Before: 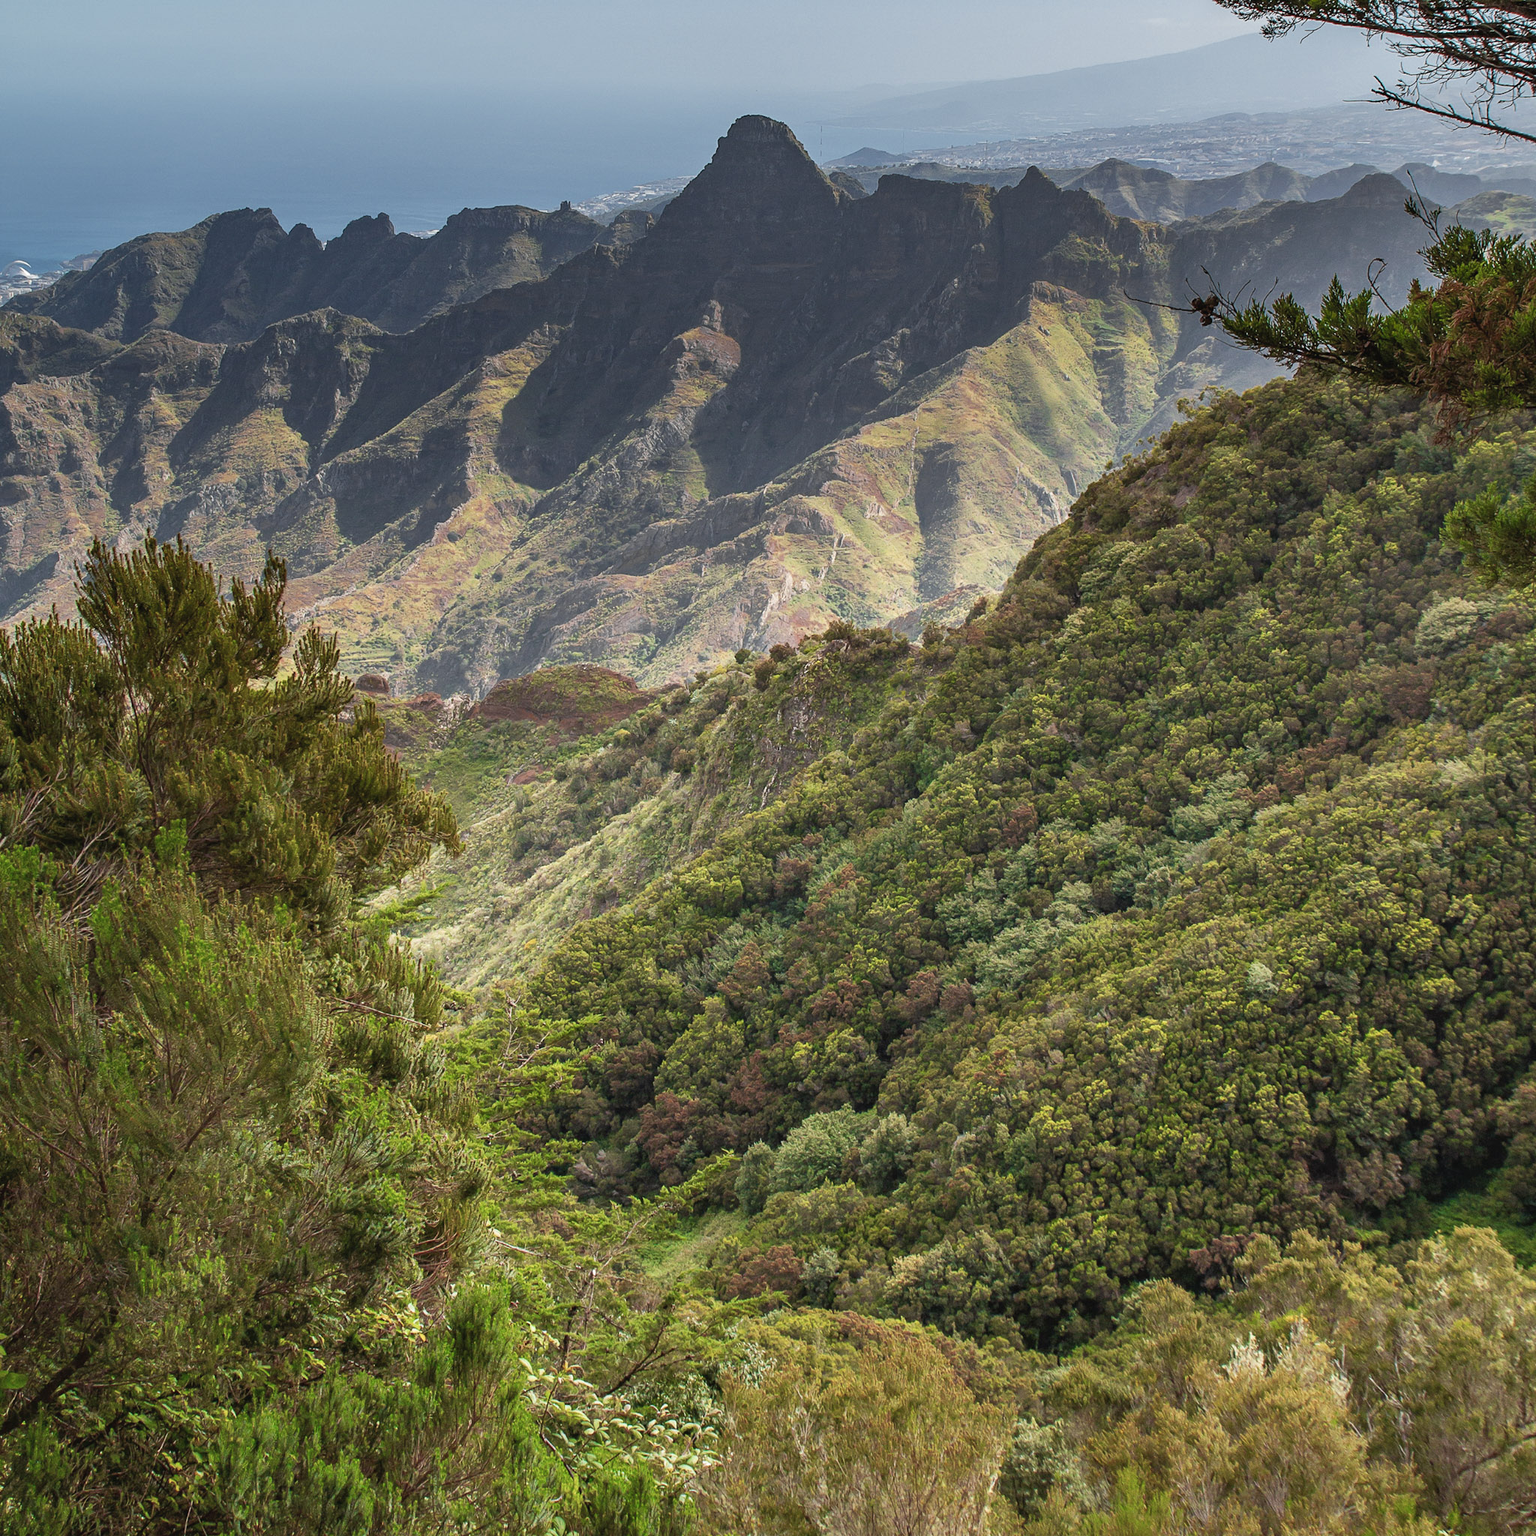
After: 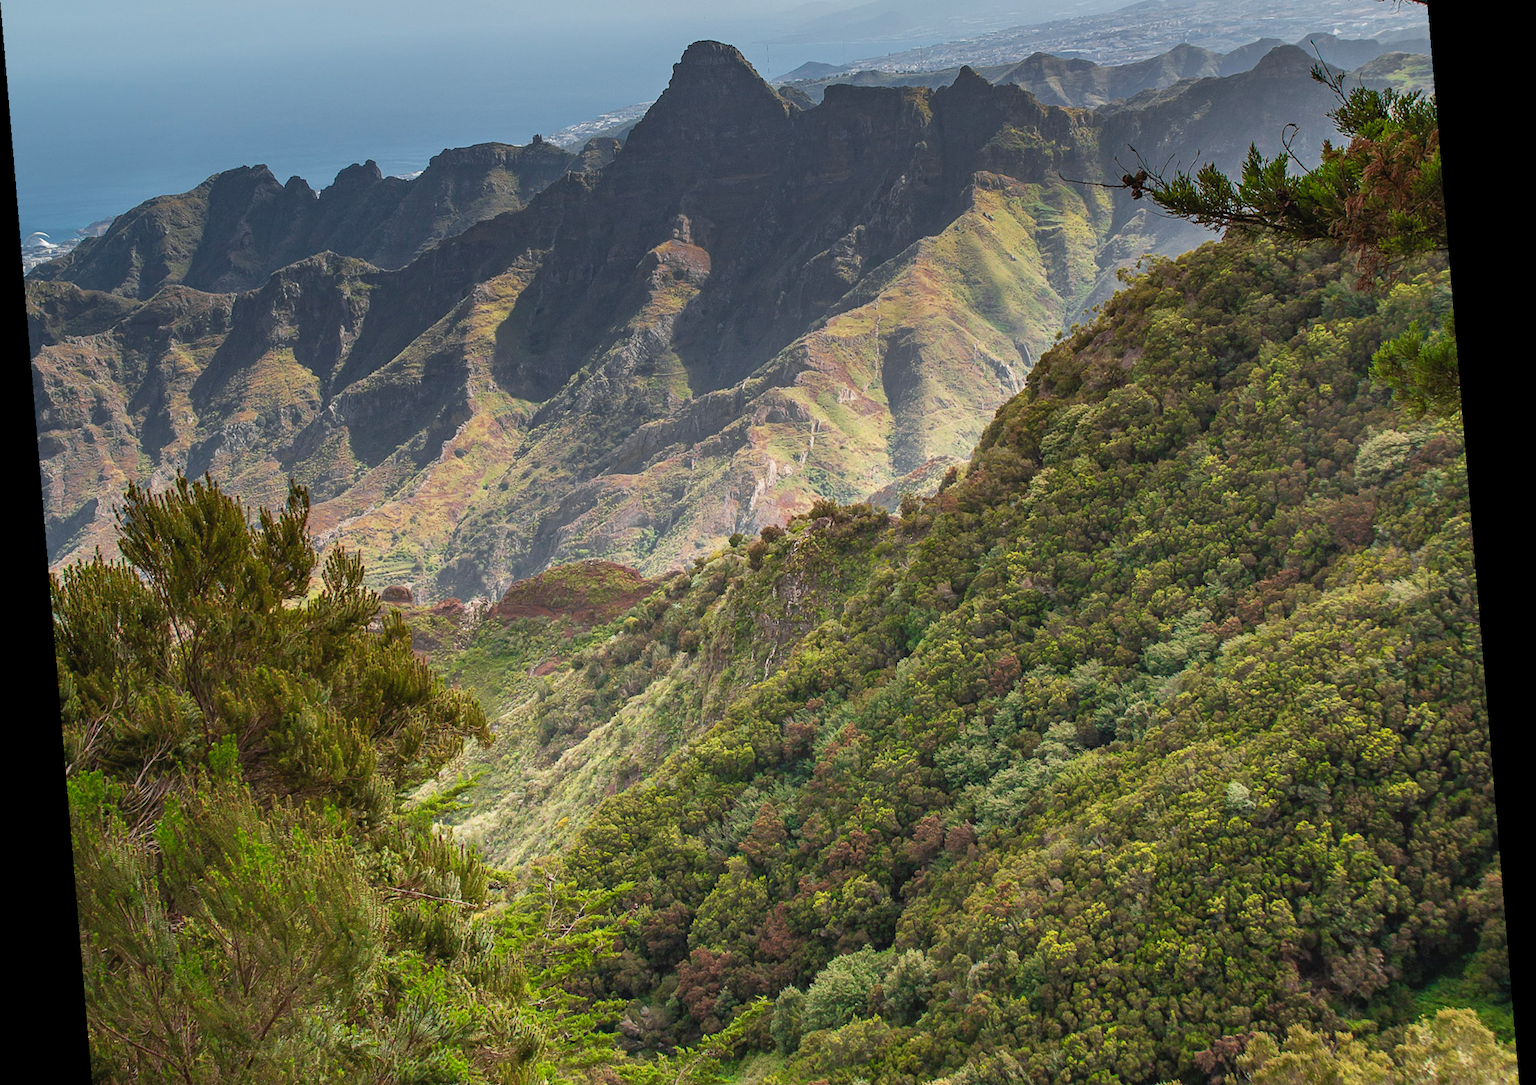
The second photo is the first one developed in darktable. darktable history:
crop and rotate: top 8.293%, bottom 20.996%
rotate and perspective: rotation -4.86°, automatic cropping off
